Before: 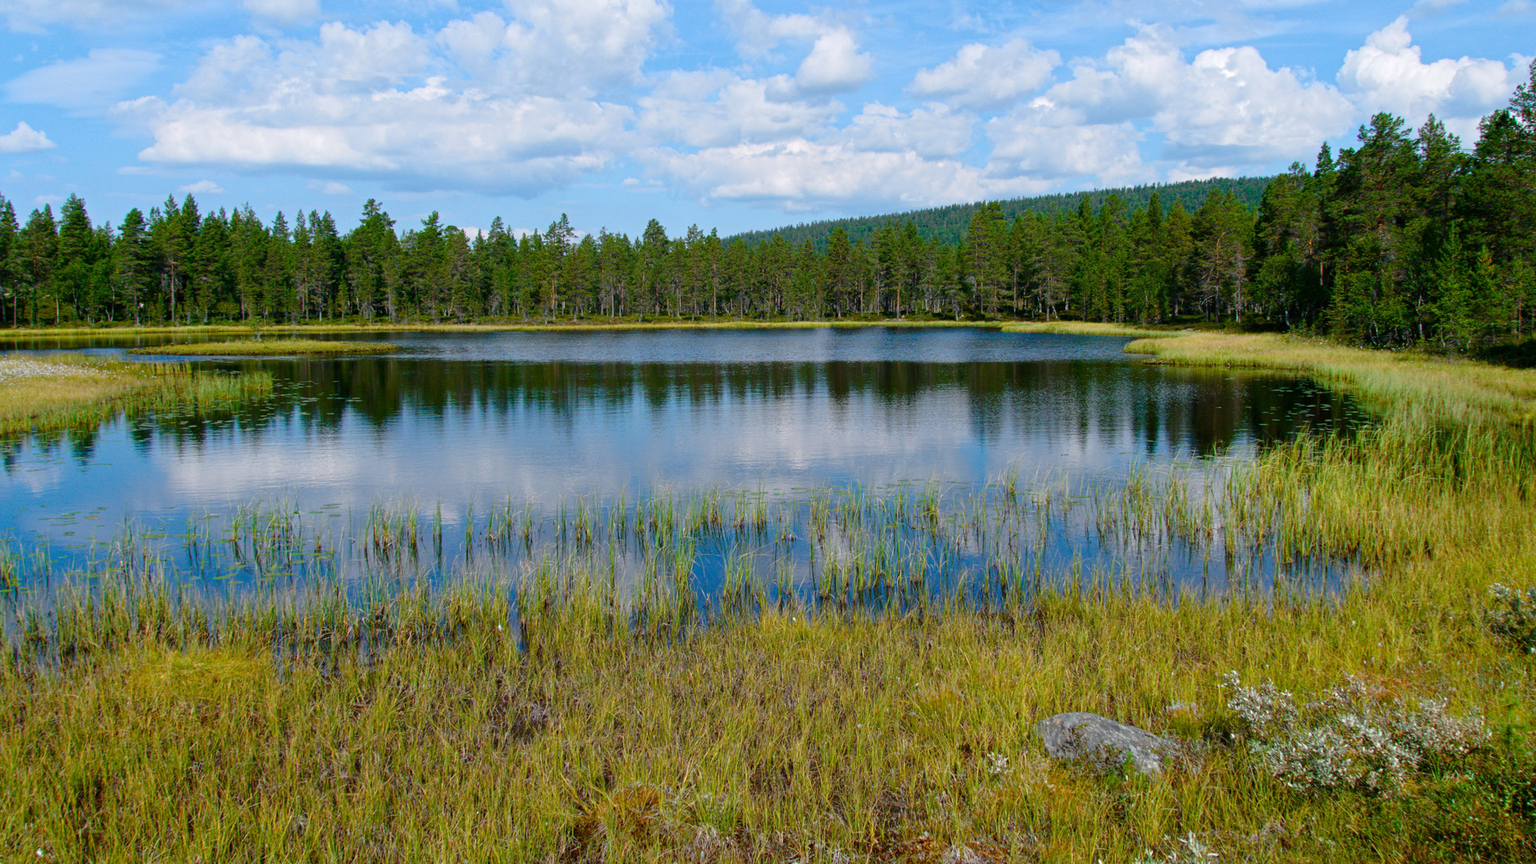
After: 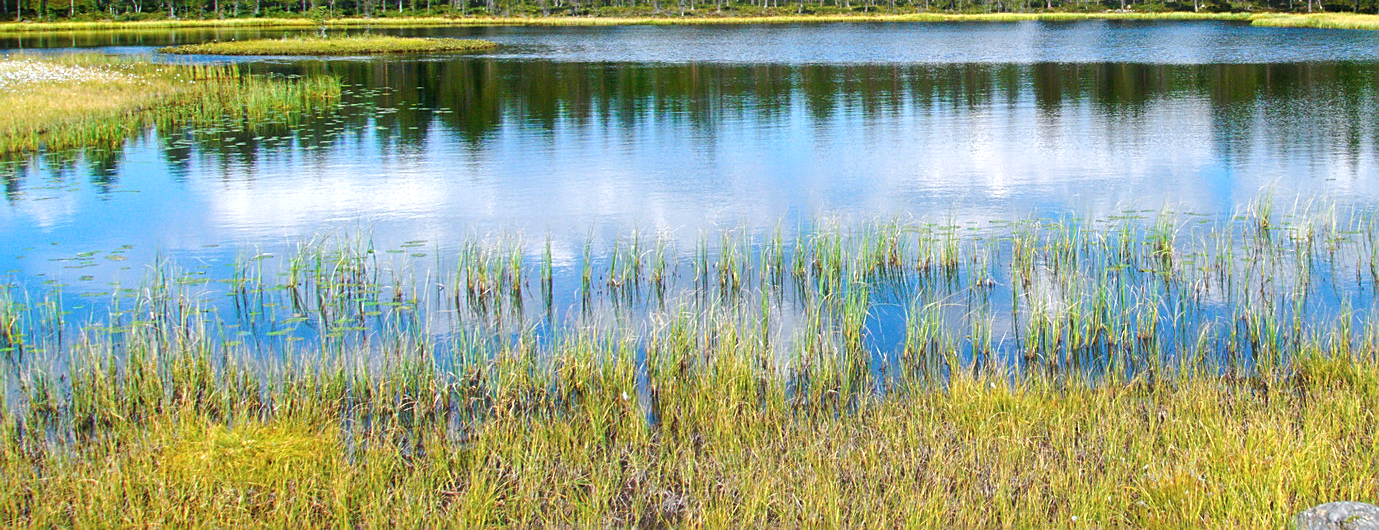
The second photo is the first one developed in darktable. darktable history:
sharpen: on, module defaults
haze removal: strength -0.096, adaptive false
crop: top 36.07%, right 28.136%, bottom 14.783%
exposure: black level correction 0, exposure 1.001 EV, compensate highlight preservation false
